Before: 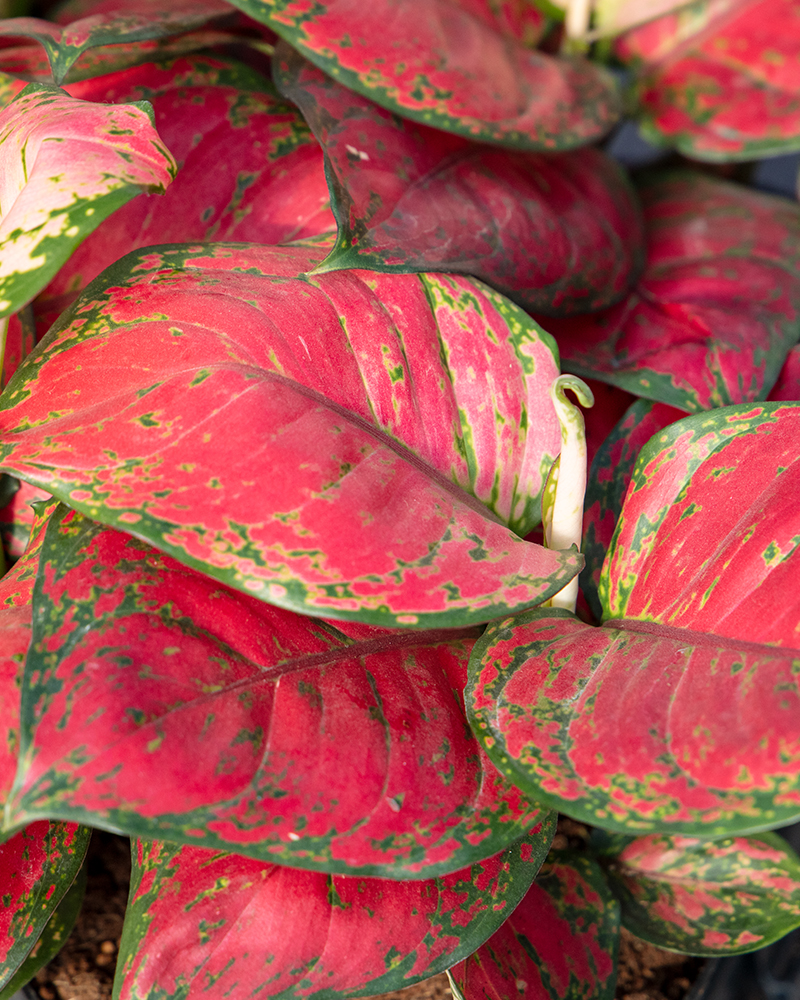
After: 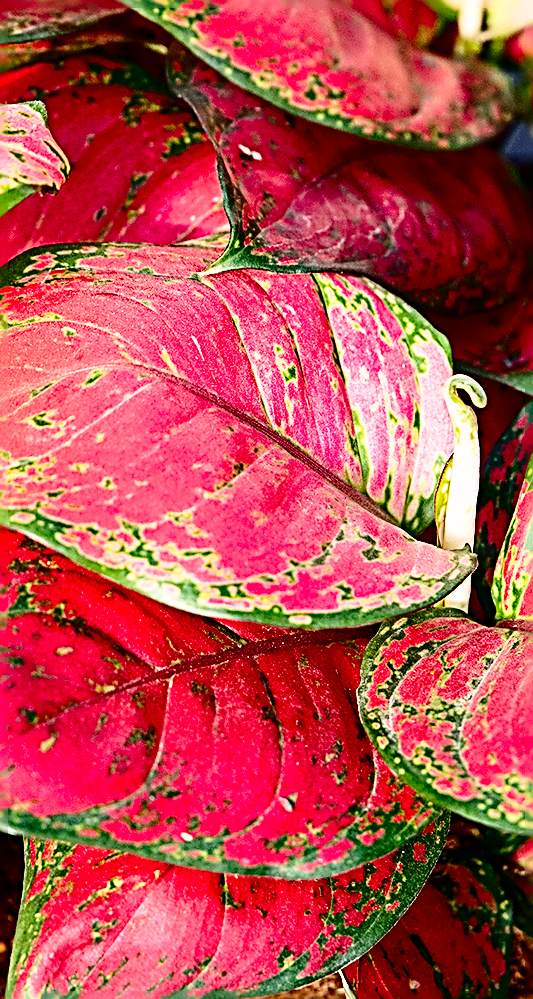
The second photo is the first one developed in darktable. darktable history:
sharpen: radius 3.158, amount 1.731
base curve: curves: ch0 [(0, 0) (0.028, 0.03) (0.121, 0.232) (0.46, 0.748) (0.859, 0.968) (1, 1)], preserve colors none
crop and rotate: left 13.537%, right 19.796%
contrast brightness saturation: contrast 0.22, brightness -0.19, saturation 0.24
